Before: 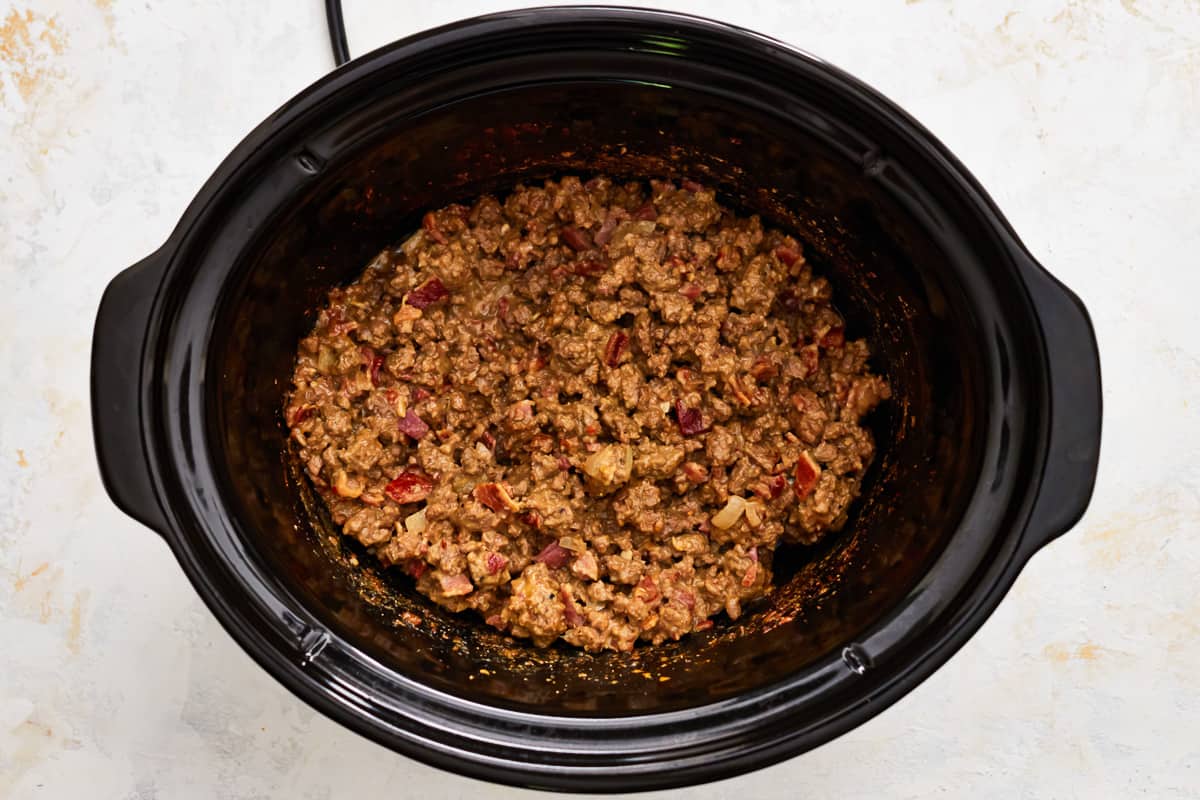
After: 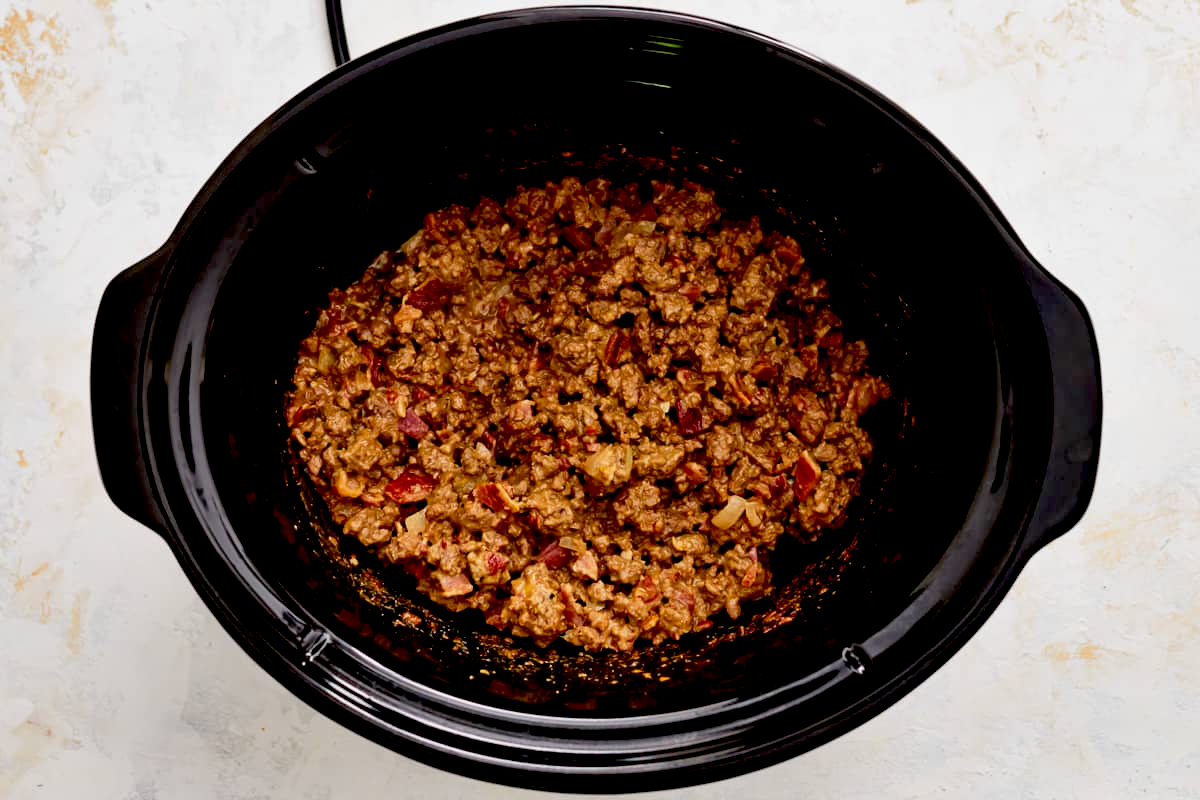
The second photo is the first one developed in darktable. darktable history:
exposure: black level correction 0.029, exposure -0.08 EV, compensate exposure bias true, compensate highlight preservation false
